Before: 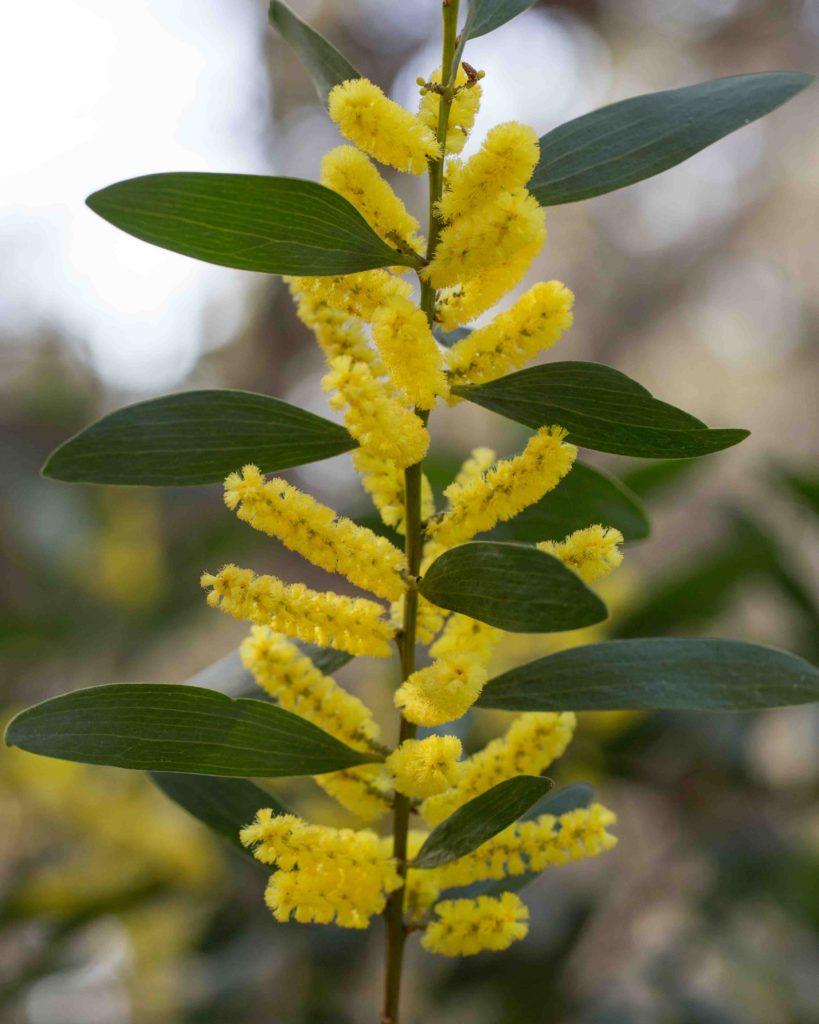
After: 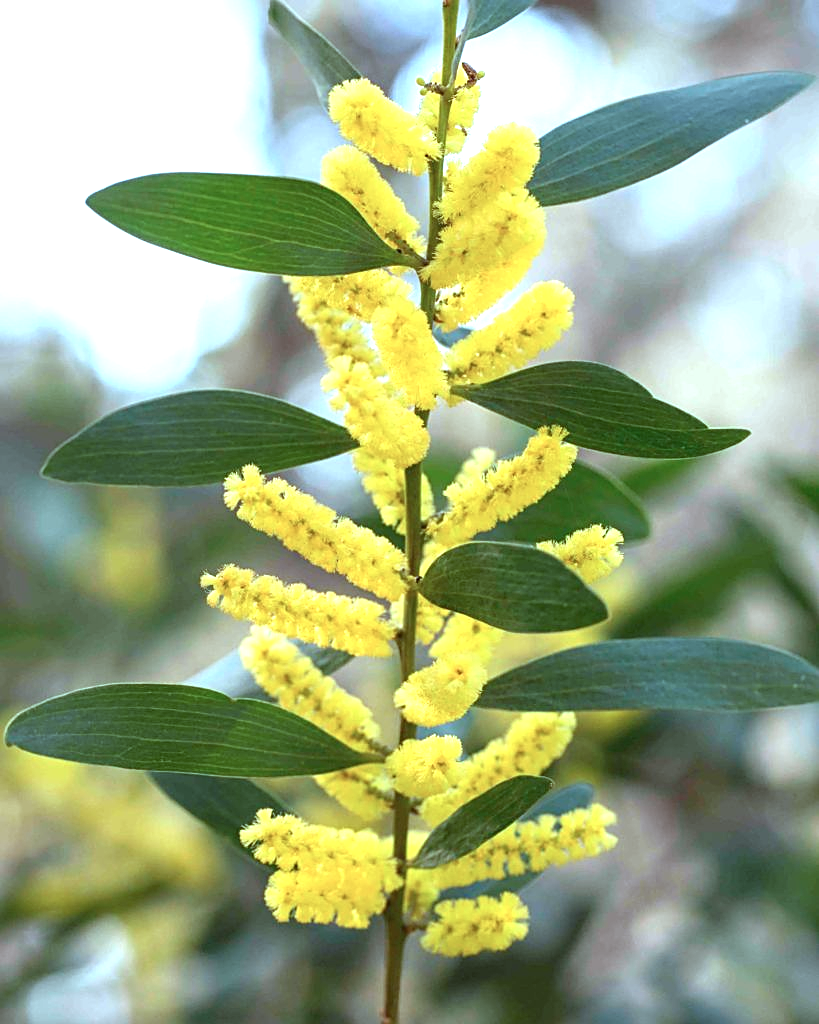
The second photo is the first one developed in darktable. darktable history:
sharpen: on, module defaults
color correction: highlights a* -10.59, highlights b* -19.76
exposure: black level correction 0, exposure 1.199 EV, compensate highlight preservation false
